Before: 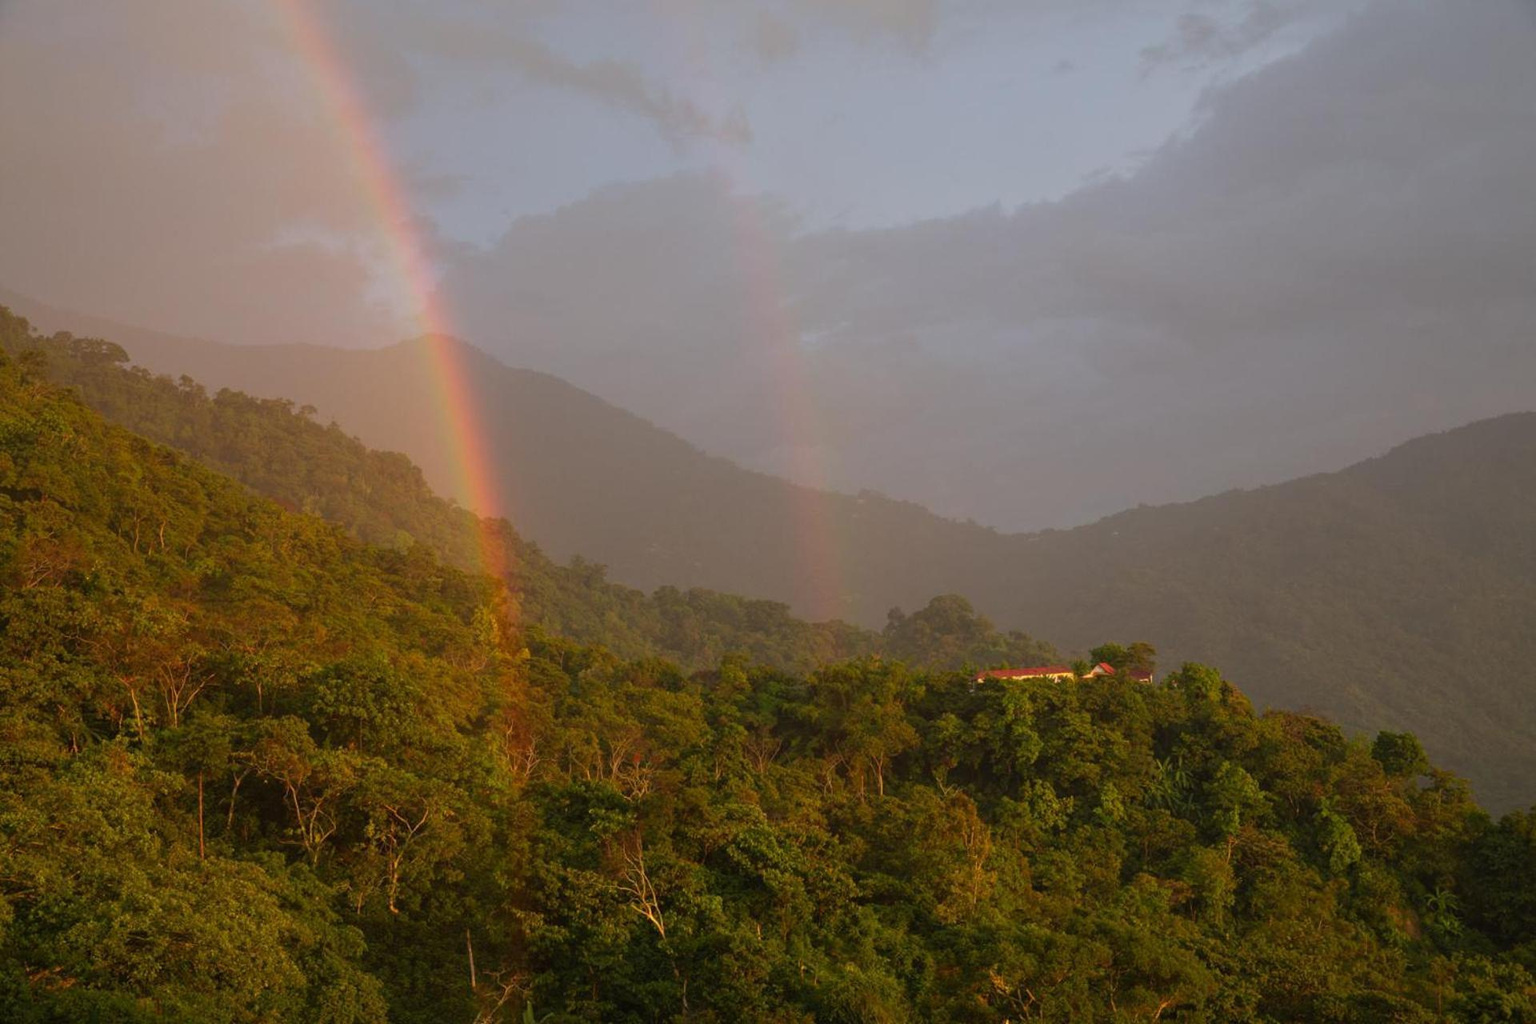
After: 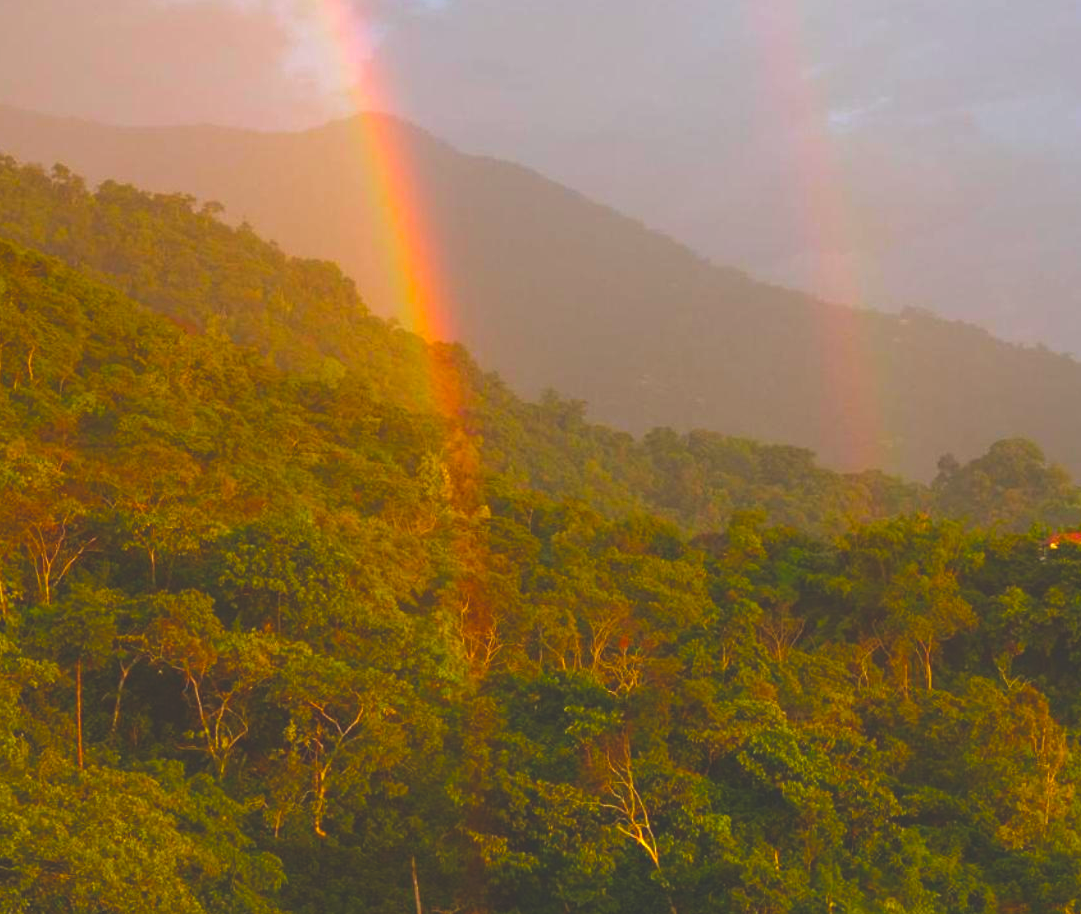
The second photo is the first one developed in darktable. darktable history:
color balance rgb: linear chroma grading › global chroma 20%, perceptual saturation grading › global saturation 25%, perceptual brilliance grading › global brilliance 20%, global vibrance 20%
crop: left 8.966%, top 23.852%, right 34.699%, bottom 4.703%
exposure: black level correction -0.023, exposure -0.039 EV, compensate highlight preservation false
